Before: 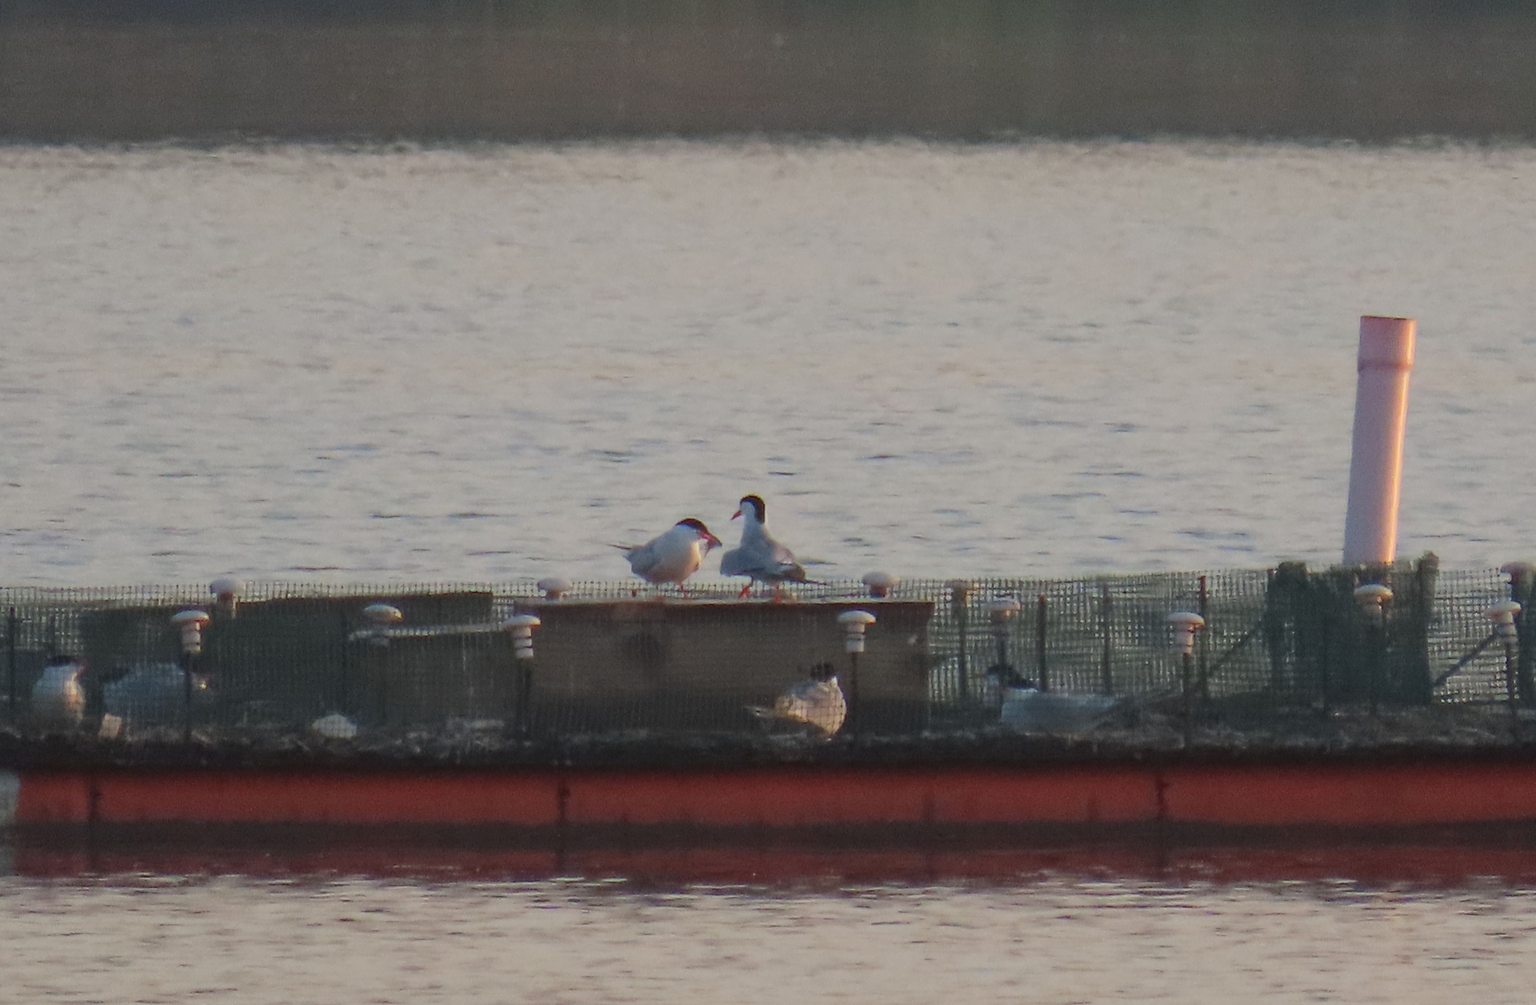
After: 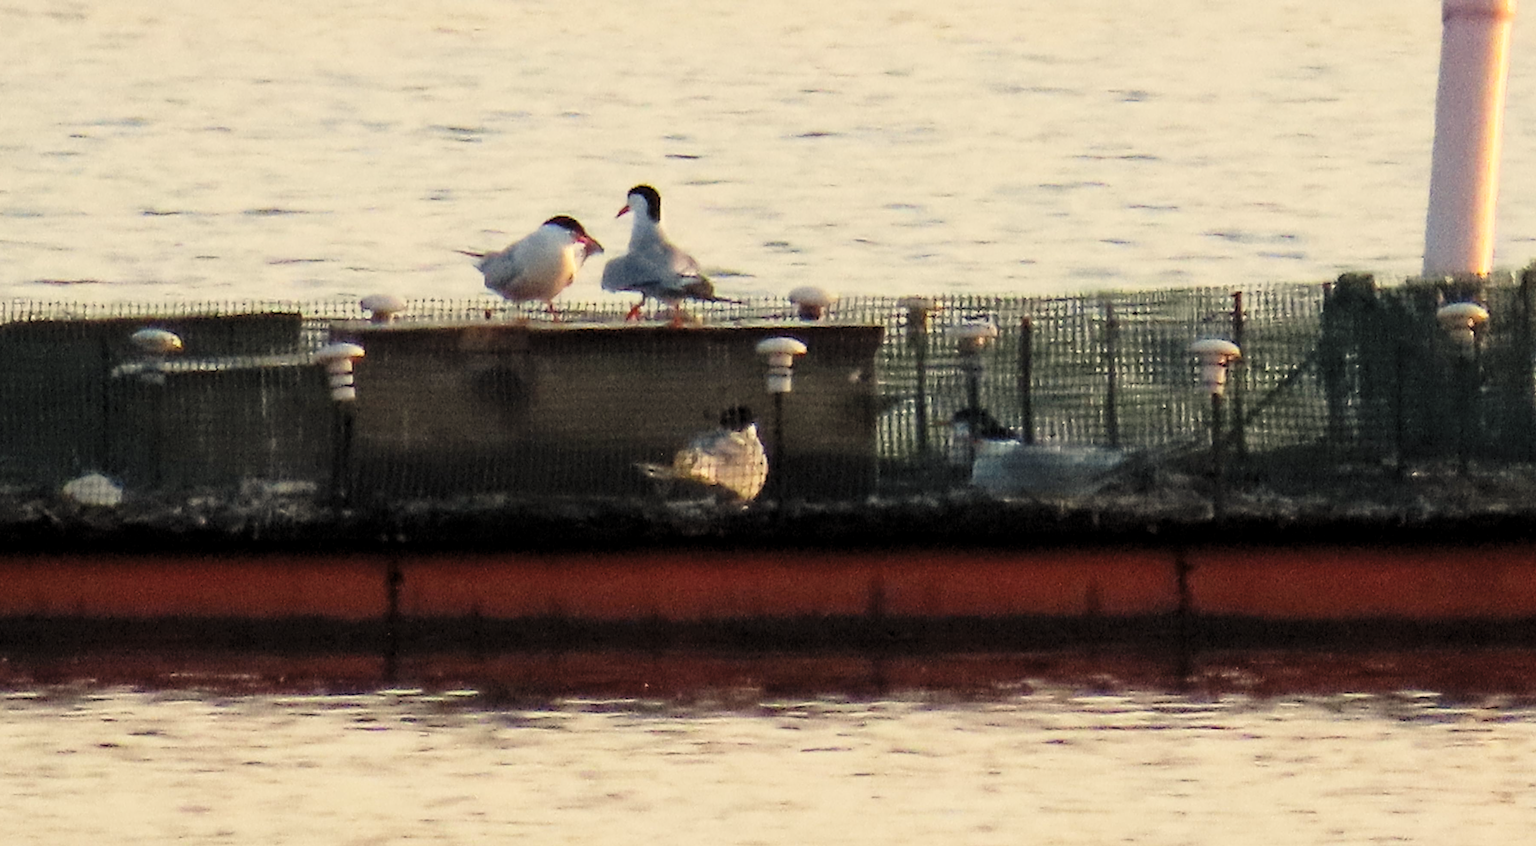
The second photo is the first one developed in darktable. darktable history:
color correction: highlights a* 1.36, highlights b* 17.14
levels: levels [0.116, 0.574, 1]
crop and rotate: left 17.243%, top 35.341%, right 6.933%, bottom 0.806%
base curve: curves: ch0 [(0, 0) (0.026, 0.03) (0.109, 0.232) (0.351, 0.748) (0.669, 0.968) (1, 1)], preserve colors none
